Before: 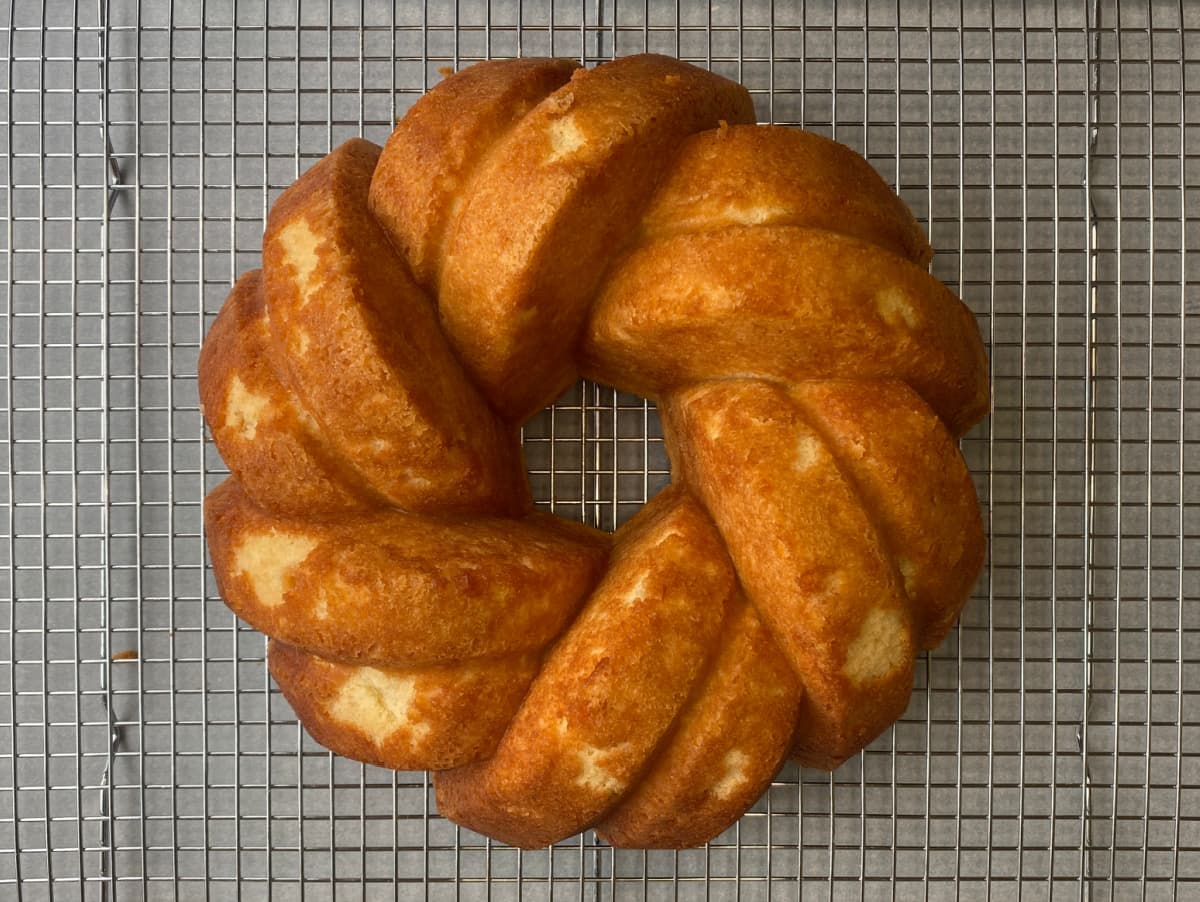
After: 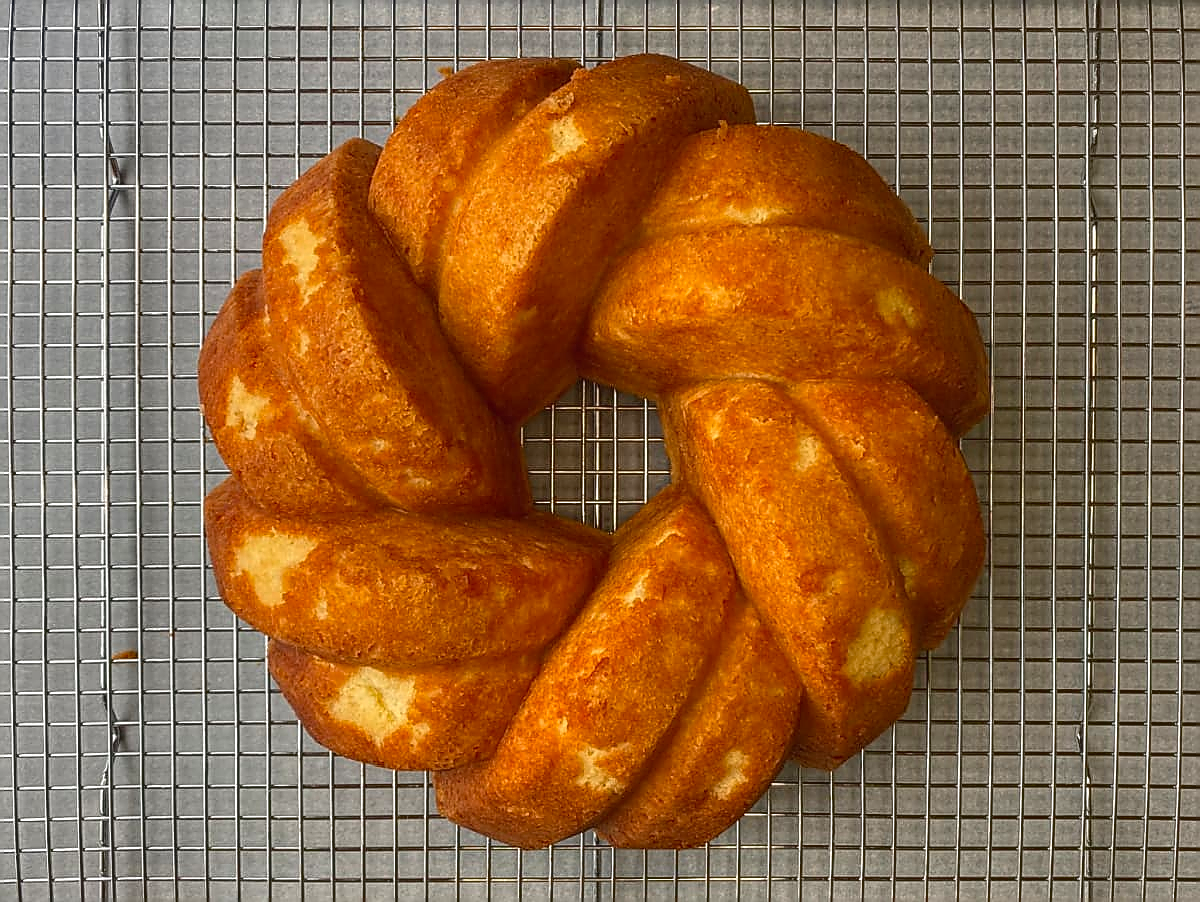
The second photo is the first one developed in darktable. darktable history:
haze removal: compatibility mode true, adaptive false
contrast brightness saturation: contrast -0.18, saturation 0.186
exposure: exposure 0.086 EV, compensate exposure bias true, compensate highlight preservation false
sharpen: radius 1.396, amount 1.248, threshold 0.608
local contrast: highlights 29%, detail 130%
